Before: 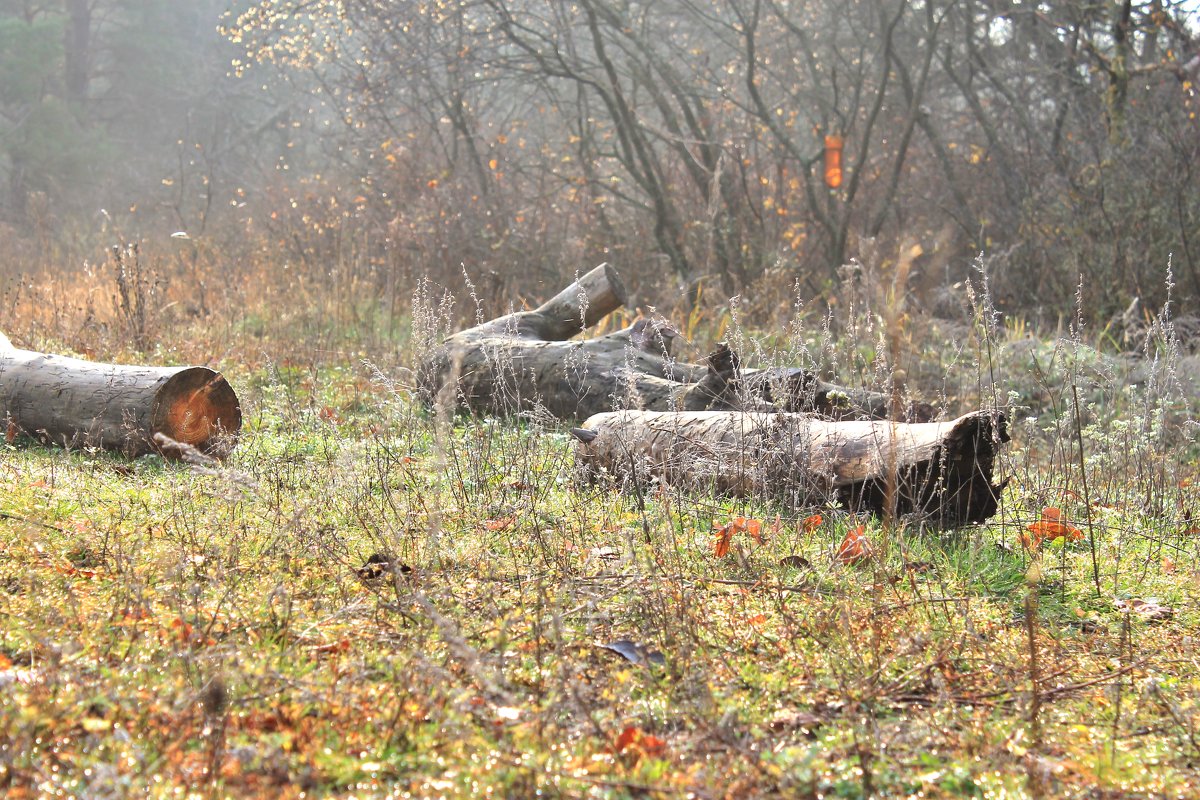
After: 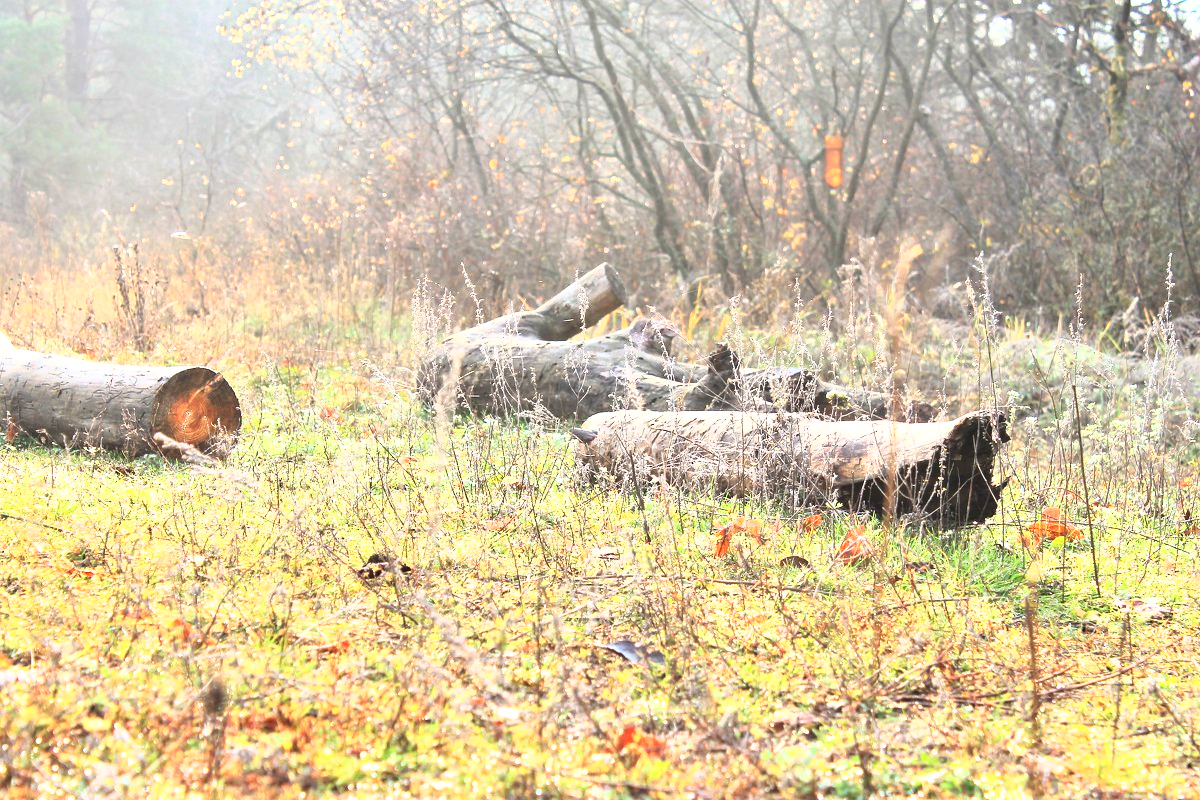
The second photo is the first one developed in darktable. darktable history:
base curve: curves: ch0 [(0, 0) (0.495, 0.917) (1, 1)]
